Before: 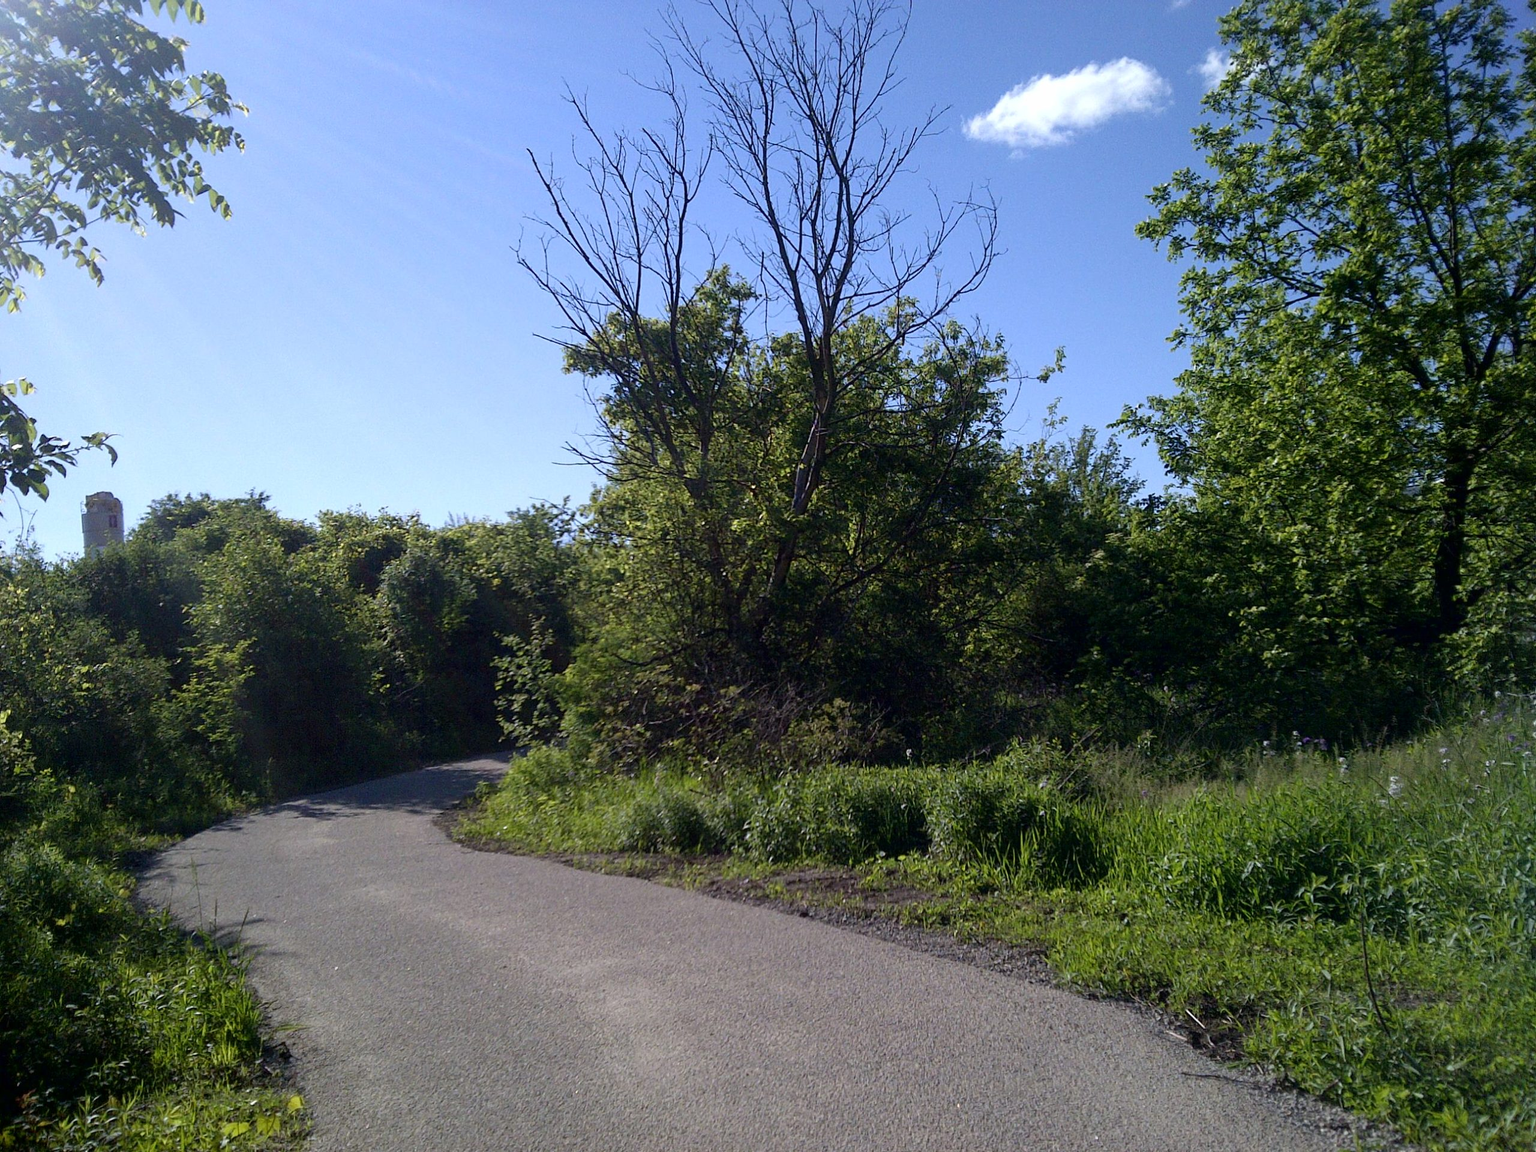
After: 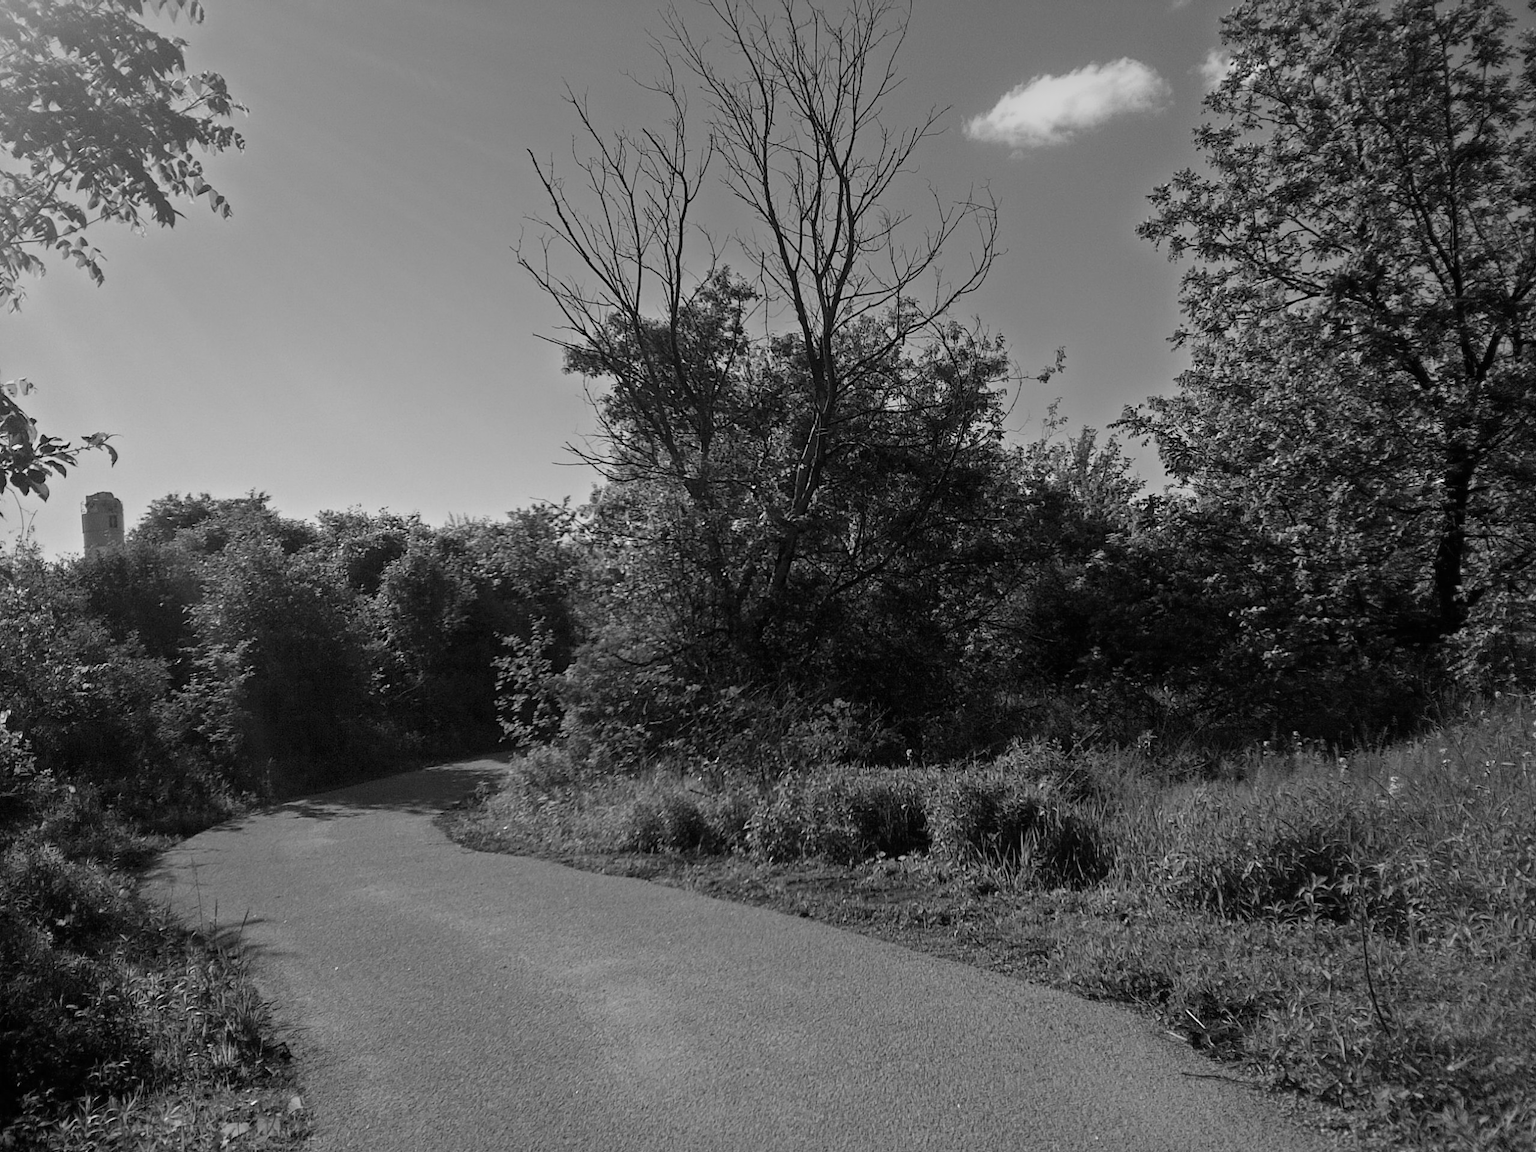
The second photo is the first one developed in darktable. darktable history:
white balance: red 0.766, blue 1.537
monochrome: a 16.06, b 15.48, size 1
